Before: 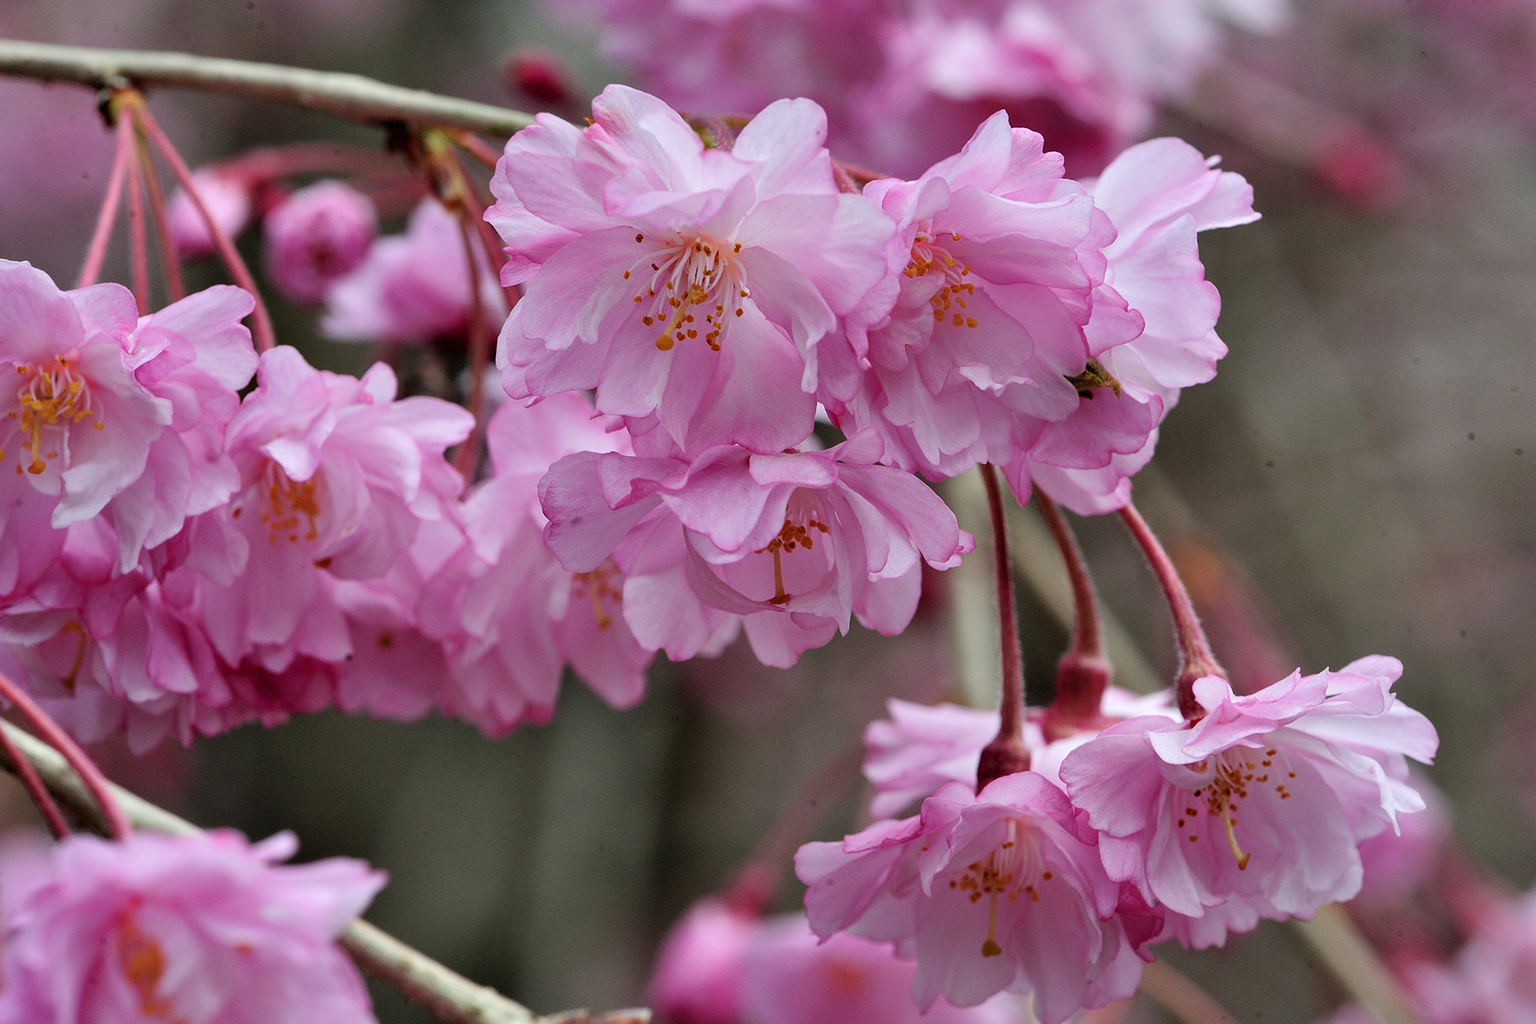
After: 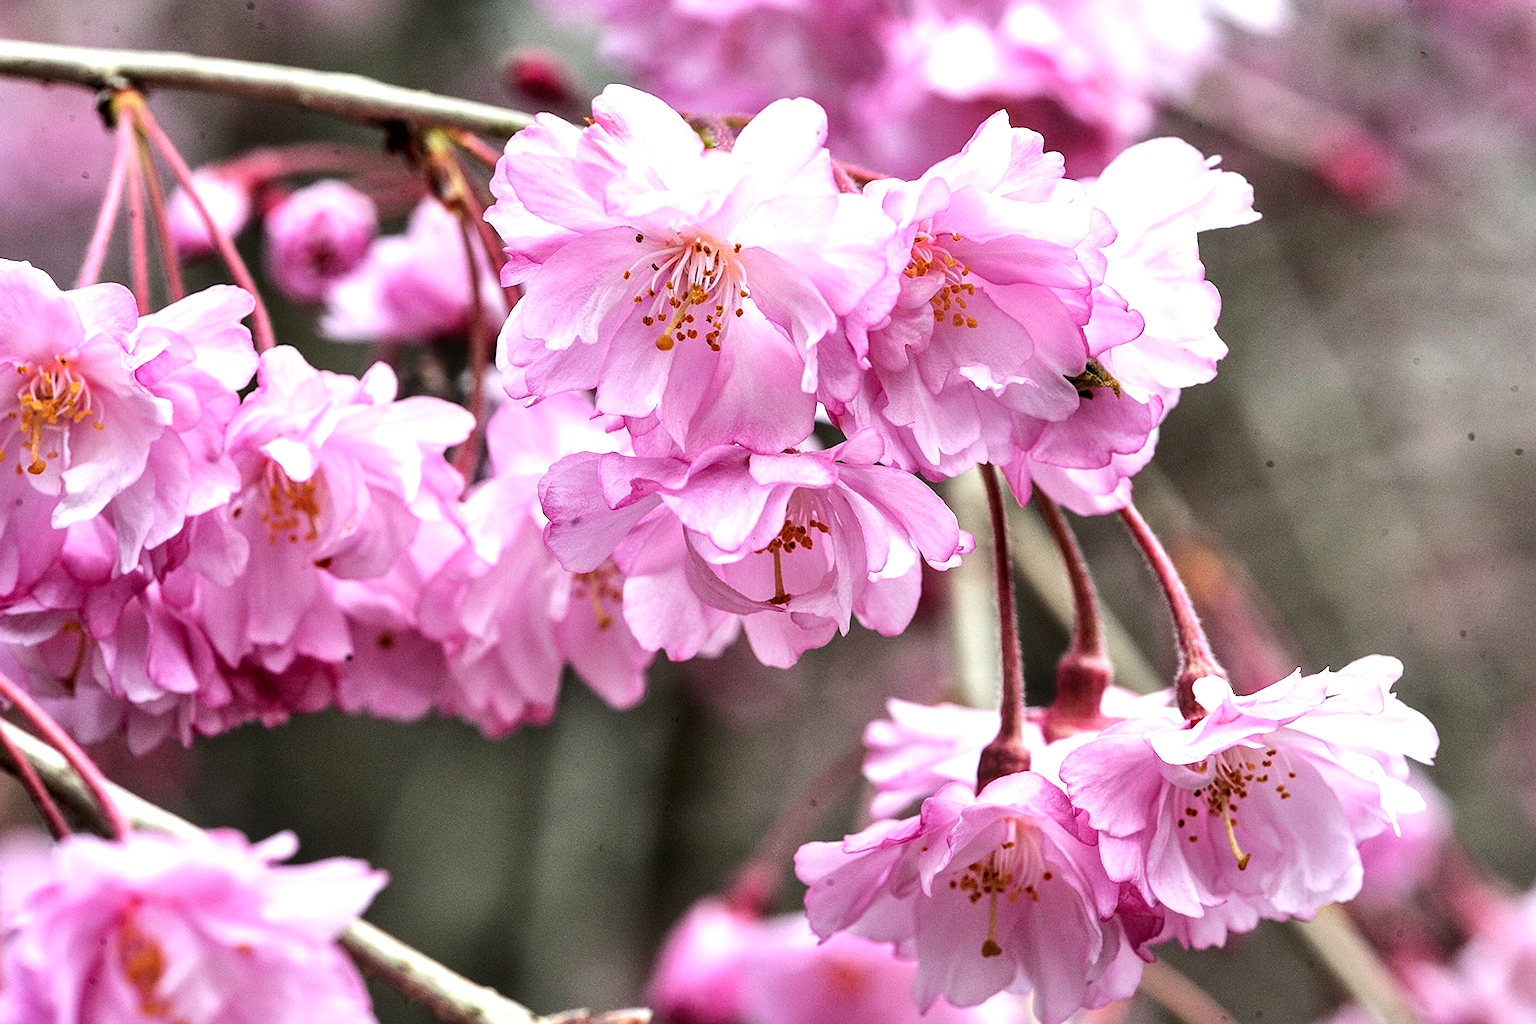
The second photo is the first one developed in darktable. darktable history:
sharpen: amount 0.2
exposure: black level correction 0, exposure 0.5 EV, compensate exposure bias true, compensate highlight preservation false
local contrast: on, module defaults
tone equalizer: -8 EV -0.75 EV, -7 EV -0.7 EV, -6 EV -0.6 EV, -5 EV -0.4 EV, -3 EV 0.4 EV, -2 EV 0.6 EV, -1 EV 0.7 EV, +0 EV 0.75 EV, edges refinement/feathering 500, mask exposure compensation -1.57 EV, preserve details no
